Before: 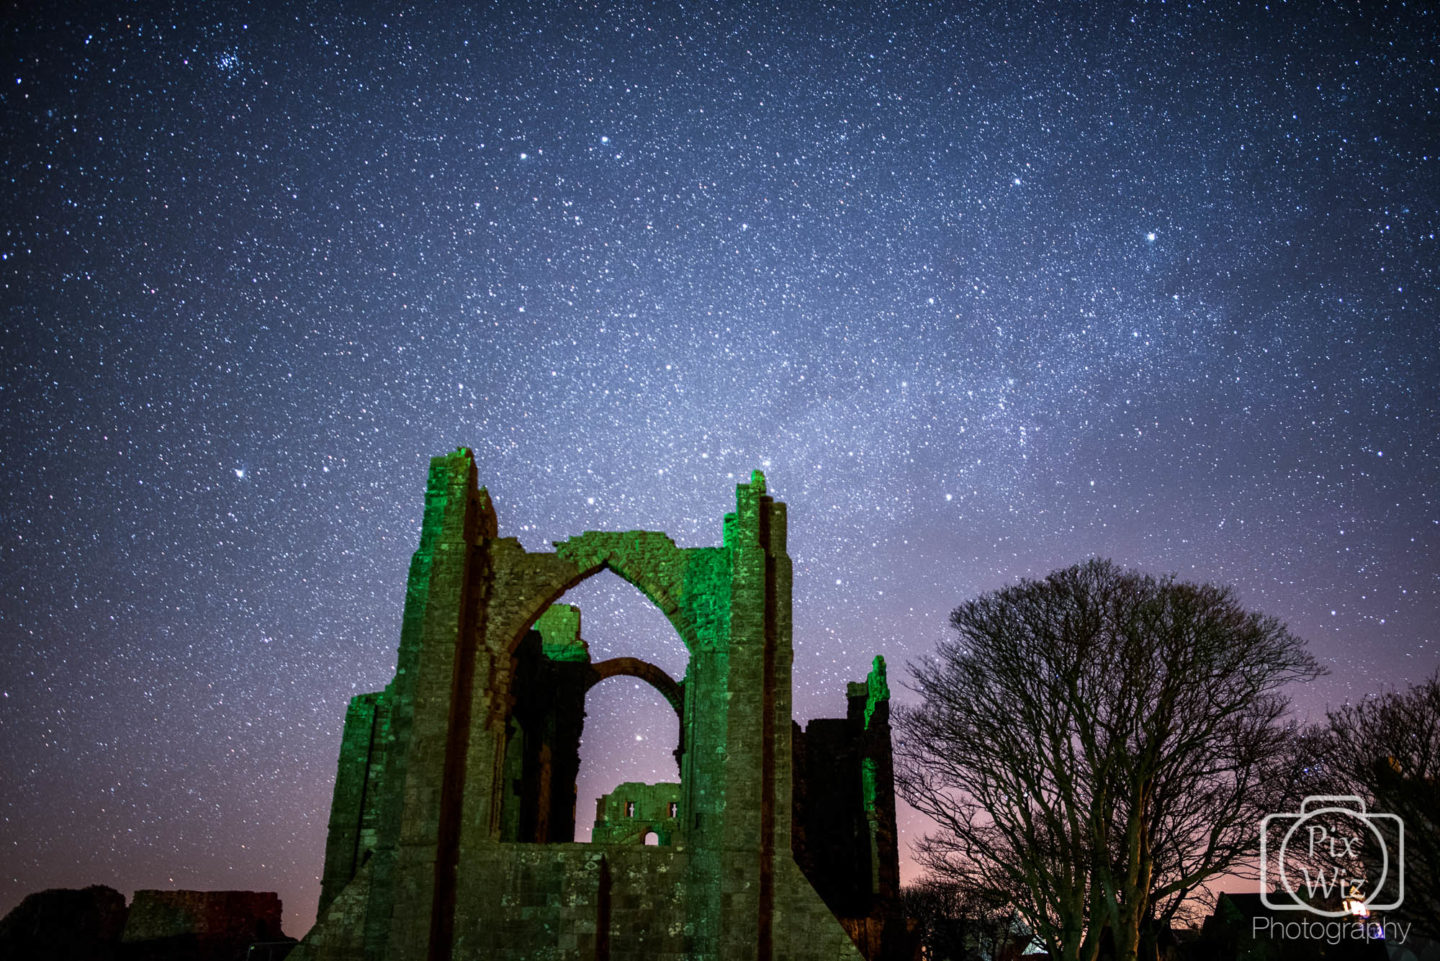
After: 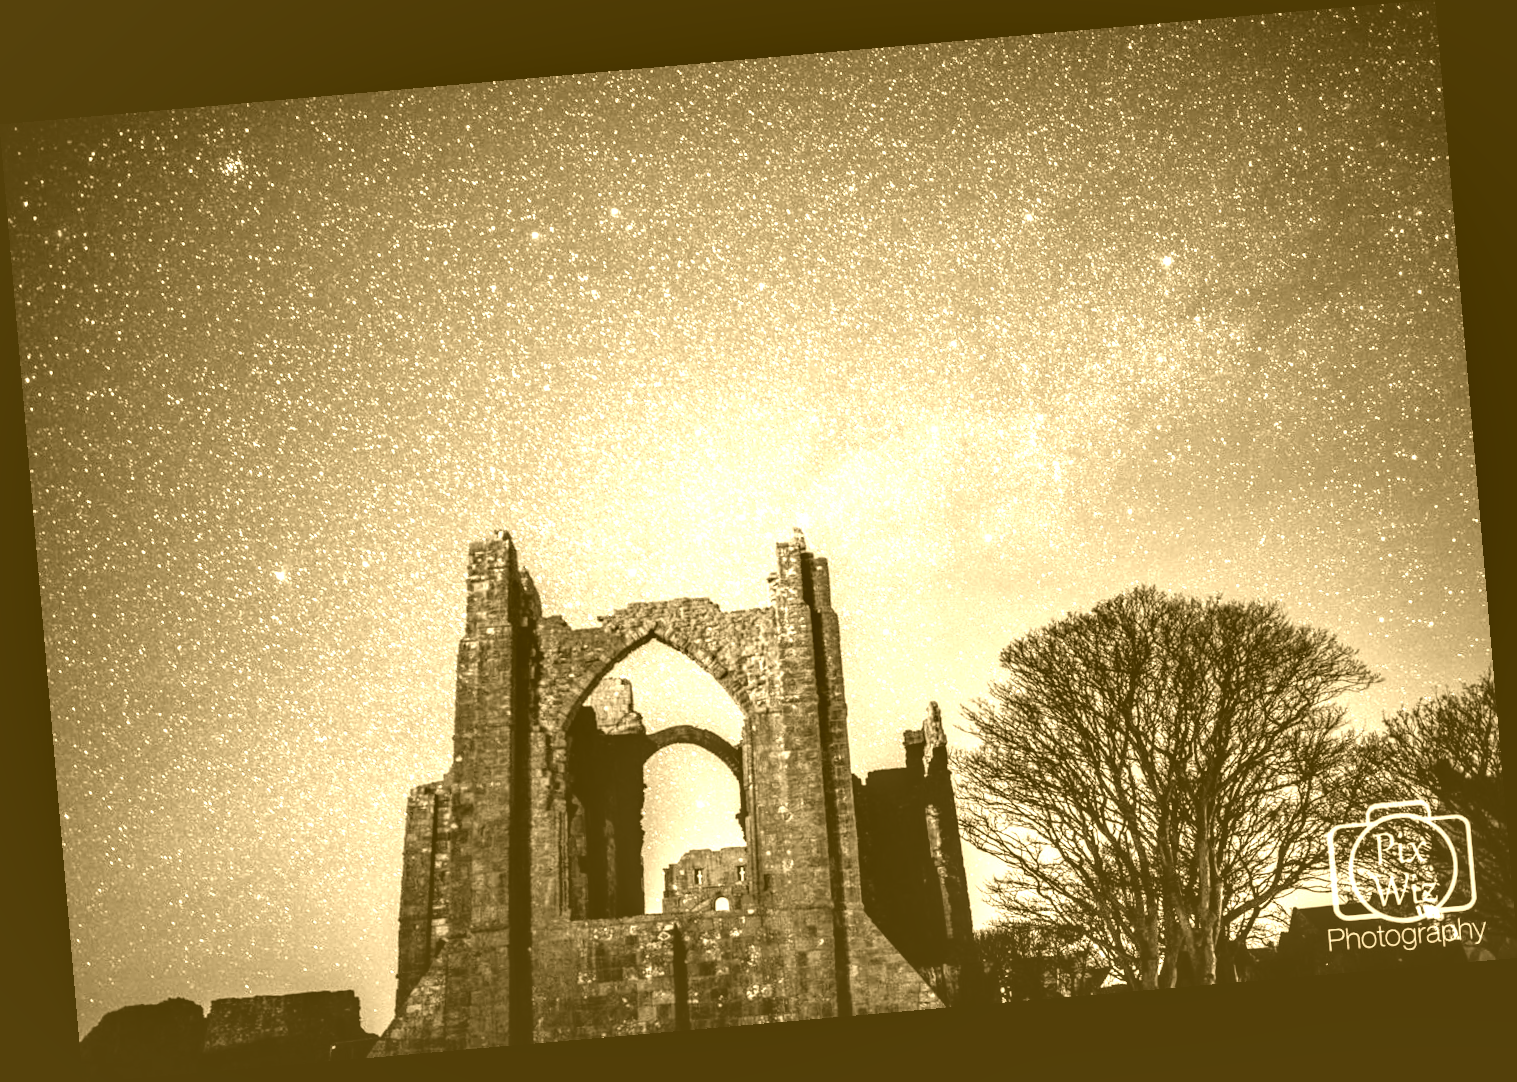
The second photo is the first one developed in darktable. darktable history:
colorize: hue 36°, source mix 100%
tone curve: curves: ch0 [(0, 0.018) (0.061, 0.041) (0.205, 0.191) (0.289, 0.292) (0.39, 0.424) (0.493, 0.551) (0.666, 0.743) (0.795, 0.841) (1, 0.998)]; ch1 [(0, 0) (0.385, 0.343) (0.439, 0.415) (0.494, 0.498) (0.501, 0.501) (0.51, 0.496) (0.548, 0.554) (0.586, 0.61) (0.684, 0.658) (0.783, 0.804) (1, 1)]; ch2 [(0, 0) (0.304, 0.31) (0.403, 0.399) (0.441, 0.428) (0.47, 0.469) (0.498, 0.496) (0.524, 0.538) (0.566, 0.588) (0.648, 0.665) (0.697, 0.699) (1, 1)], color space Lab, independent channels, preserve colors none
local contrast: highlights 20%, shadows 70%, detail 170%
rgb levels: mode RGB, independent channels, levels [[0, 0.474, 1], [0, 0.5, 1], [0, 0.5, 1]]
rotate and perspective: rotation -4.98°, automatic cropping off
